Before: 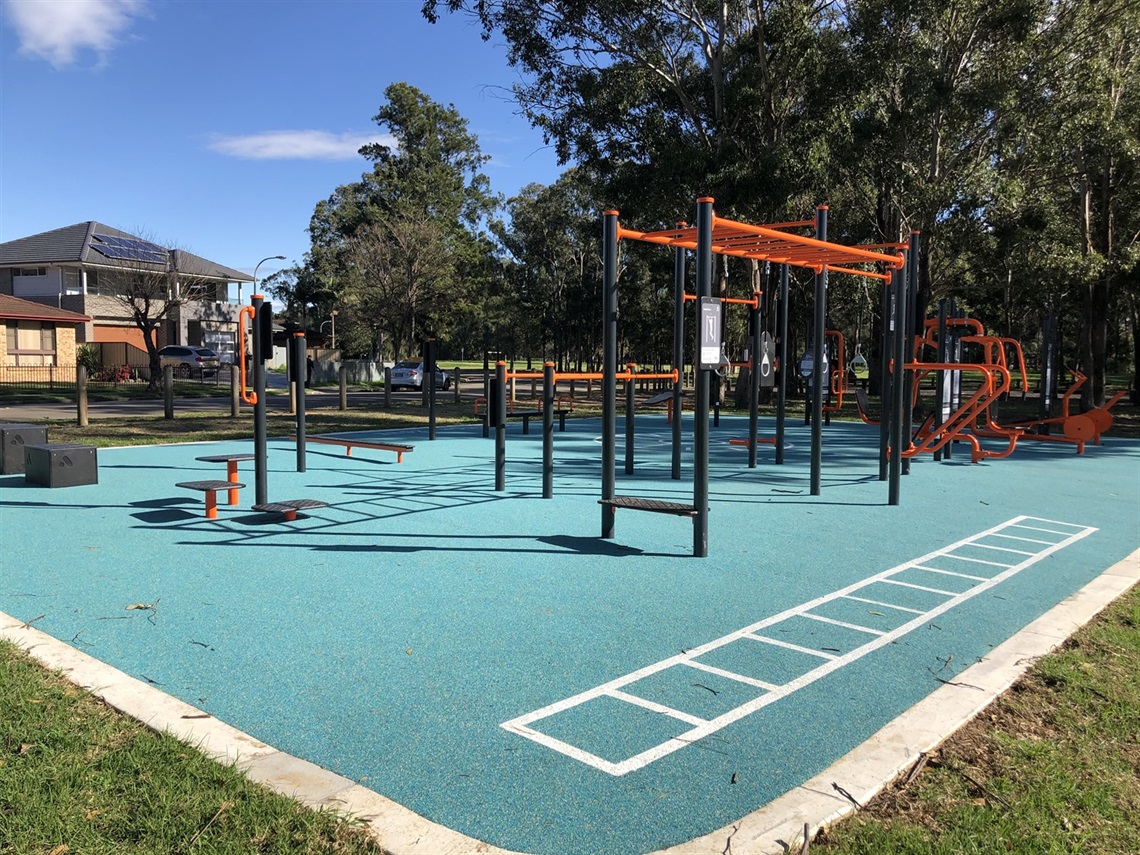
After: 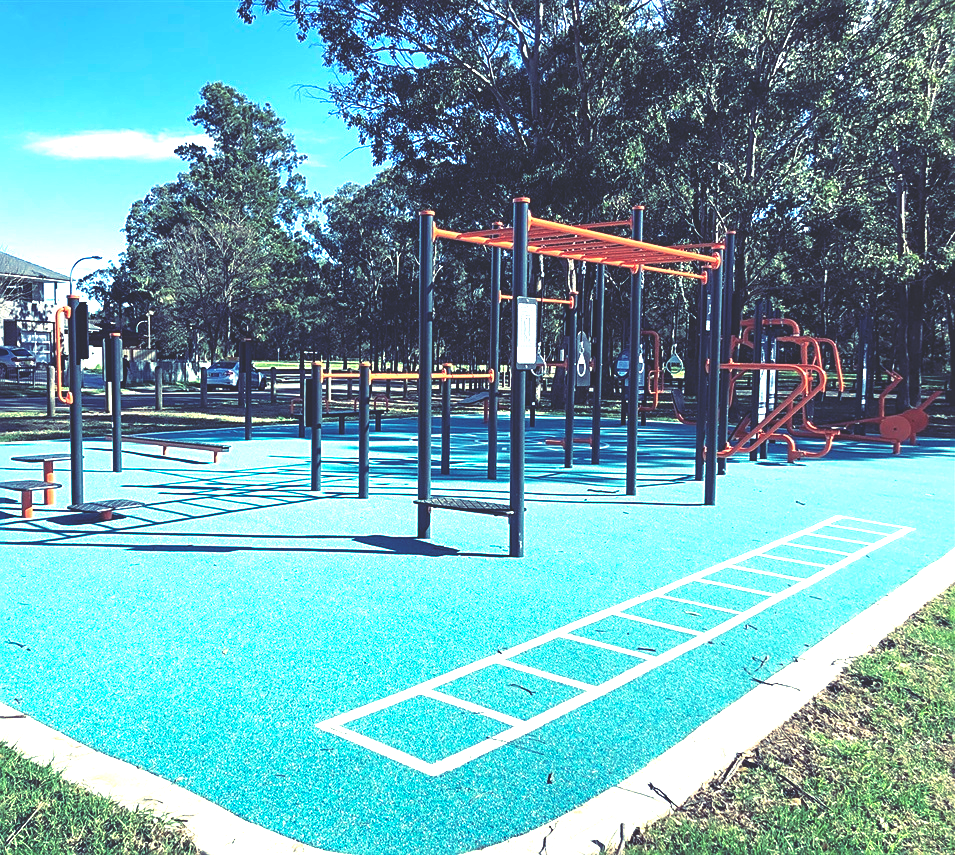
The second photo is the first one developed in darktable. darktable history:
rgb curve: curves: ch0 [(0, 0.186) (0.314, 0.284) (0.576, 0.466) (0.805, 0.691) (0.936, 0.886)]; ch1 [(0, 0.186) (0.314, 0.284) (0.581, 0.534) (0.771, 0.746) (0.936, 0.958)]; ch2 [(0, 0.216) (0.275, 0.39) (1, 1)], mode RGB, independent channels, compensate middle gray true, preserve colors none
sharpen: on, module defaults
tone equalizer: on, module defaults
crop: left 16.145%
exposure: black level correction 0, exposure 1.388 EV, compensate exposure bias true, compensate highlight preservation false
